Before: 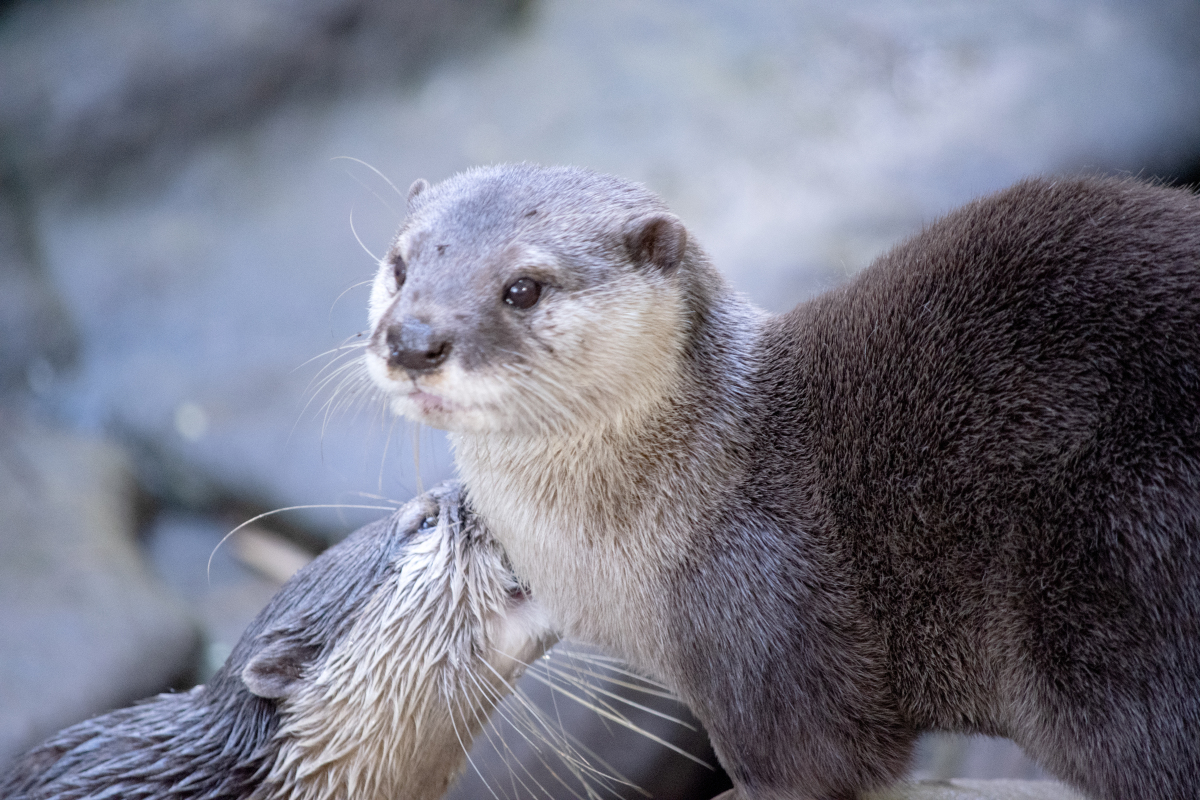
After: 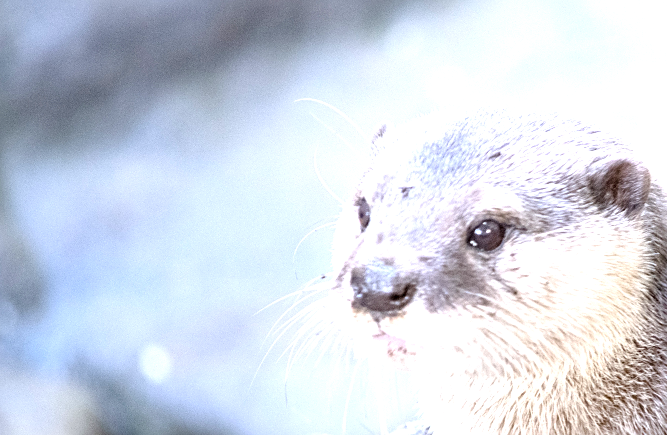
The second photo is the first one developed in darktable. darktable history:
exposure: black level correction 0, exposure 1.2 EV, compensate highlight preservation false
sharpen: on, module defaults
crop and rotate: left 3.064%, top 7.496%, right 41.345%, bottom 38.088%
